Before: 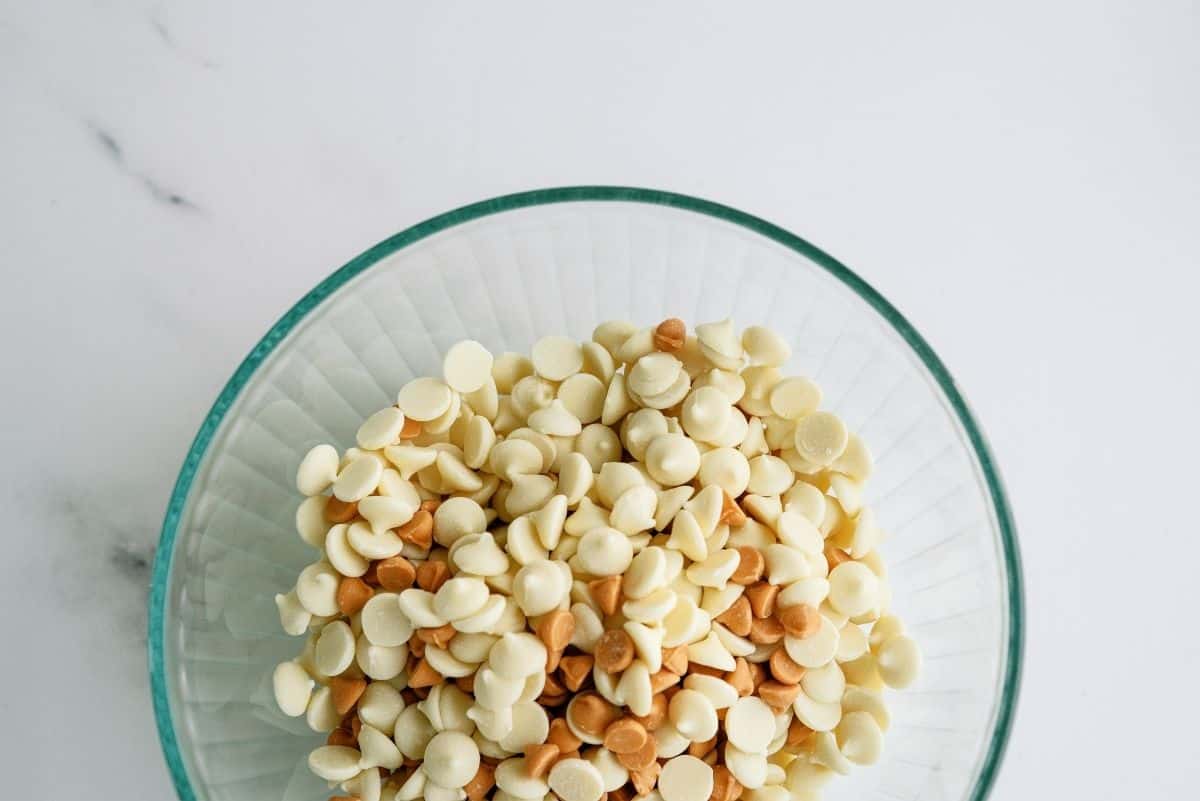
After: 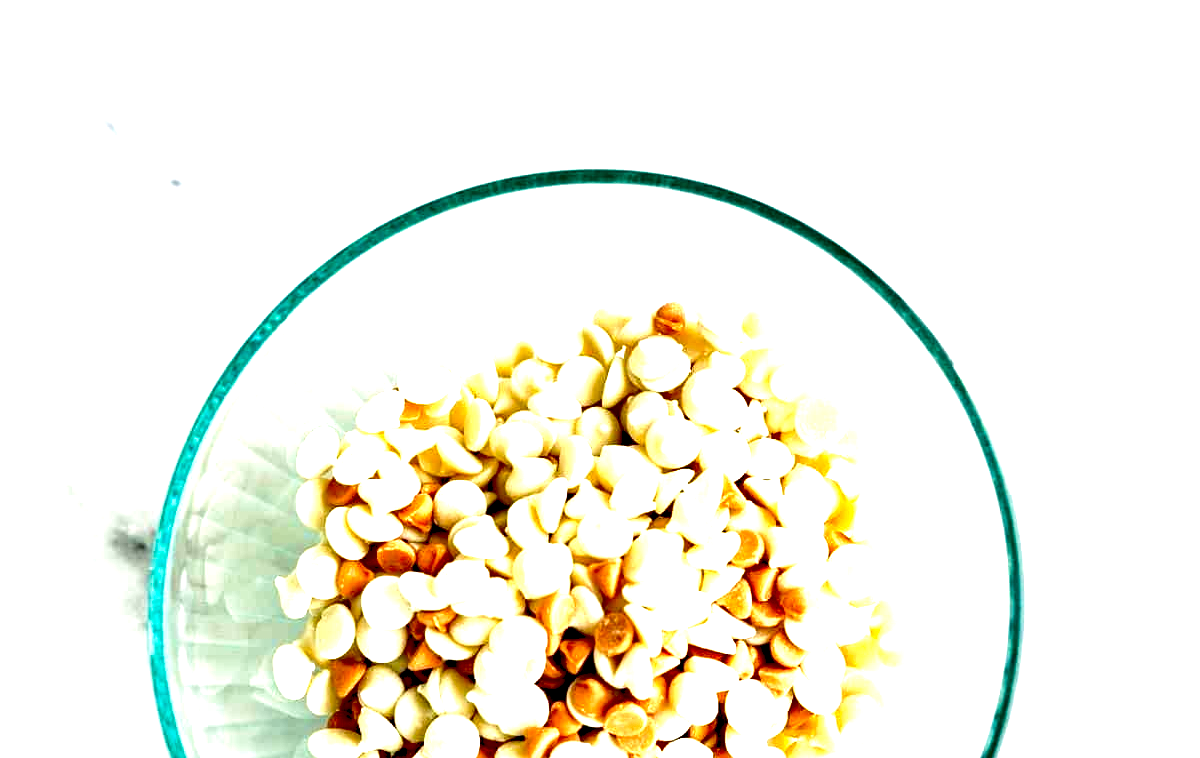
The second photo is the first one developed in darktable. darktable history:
crop and rotate: top 2.126%, bottom 3.131%
contrast equalizer: y [[0.6 ×6], [0.55 ×6], [0 ×6], [0 ×6], [0 ×6]]
exposure: black level correction 0.015, exposure 1.777 EV, compensate exposure bias true, compensate highlight preservation false
velvia: on, module defaults
